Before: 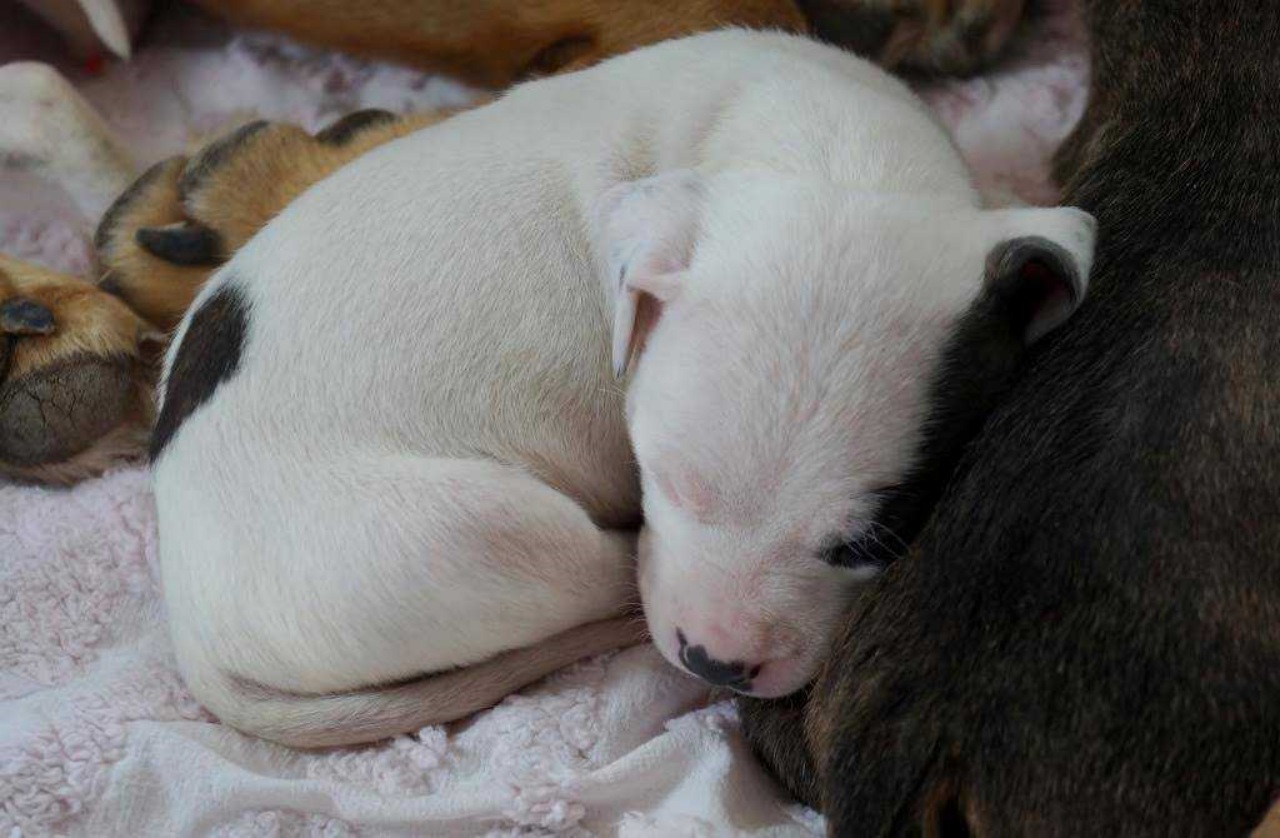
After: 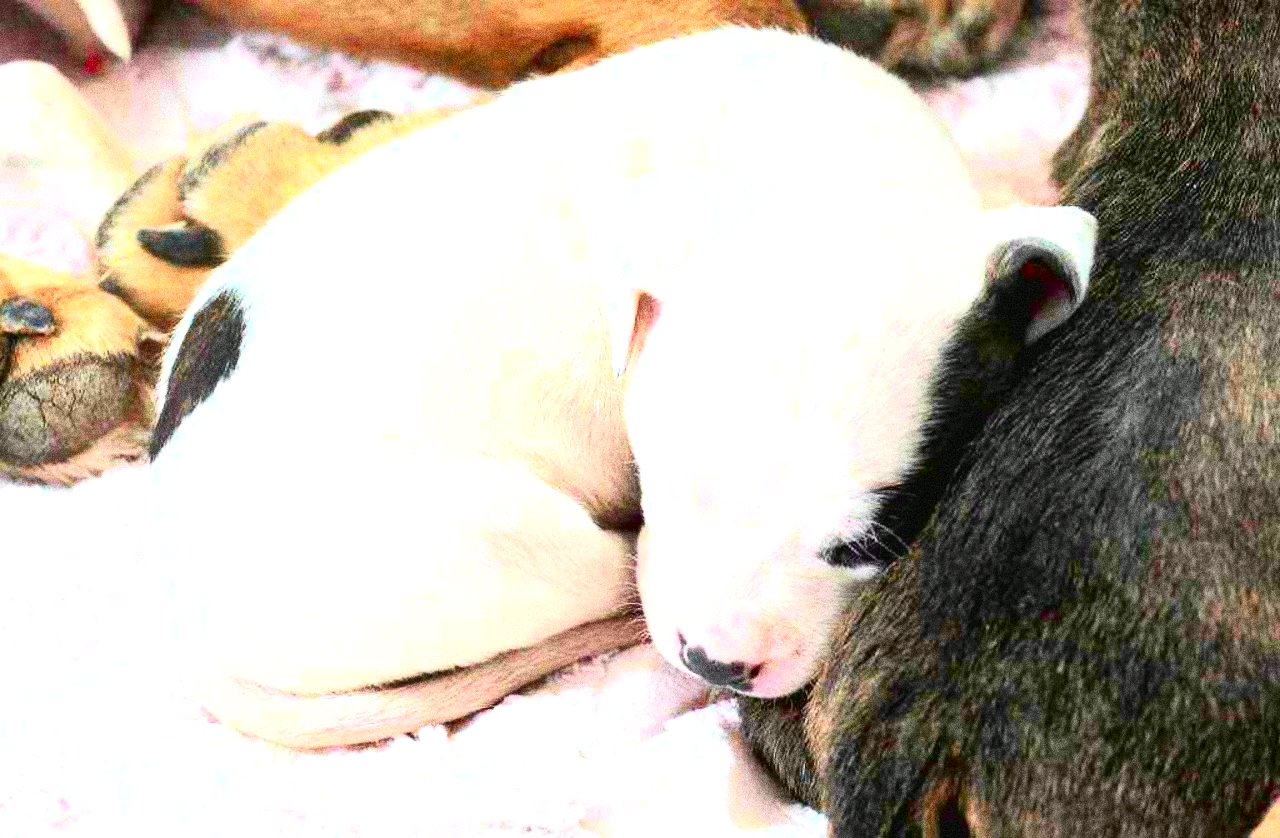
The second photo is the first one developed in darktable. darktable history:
tone curve: curves: ch0 [(0.003, 0.032) (0.037, 0.037) (0.149, 0.117) (0.297, 0.318) (0.41, 0.48) (0.541, 0.649) (0.722, 0.857) (0.875, 0.946) (1, 0.98)]; ch1 [(0, 0) (0.305, 0.325) (0.453, 0.437) (0.482, 0.474) (0.501, 0.498) (0.506, 0.503) (0.559, 0.576) (0.6, 0.635) (0.656, 0.707) (1, 1)]; ch2 [(0, 0) (0.323, 0.277) (0.408, 0.399) (0.45, 0.48) (0.499, 0.502) (0.515, 0.532) (0.573, 0.602) (0.653, 0.675) (0.75, 0.756) (1, 1)], color space Lab, independent channels, preserve colors none
shadows and highlights: shadows 32, highlights -32, soften with gaussian
grain: coarseness 14.49 ISO, strength 48.04%, mid-tones bias 35%
exposure: black level correction 0.001, exposure 2.607 EV, compensate exposure bias true, compensate highlight preservation false
